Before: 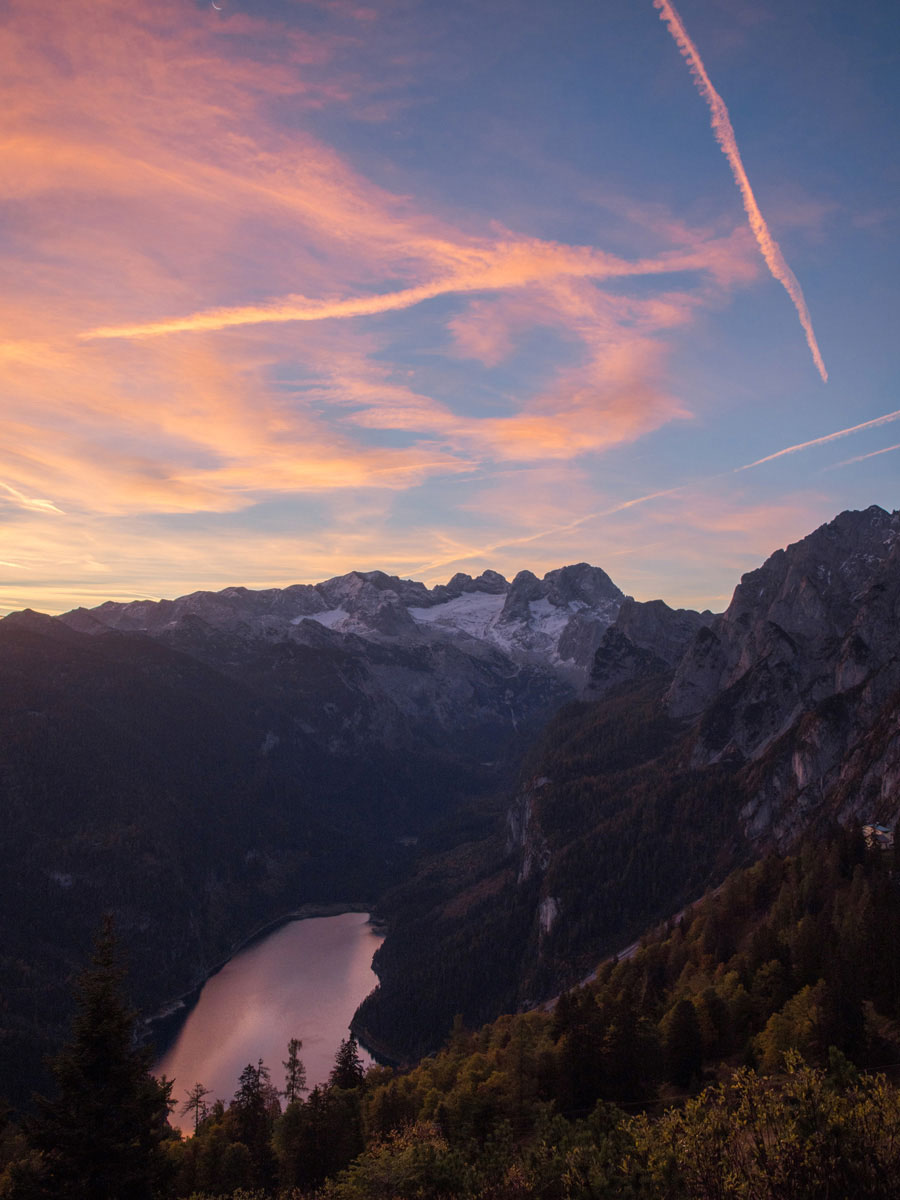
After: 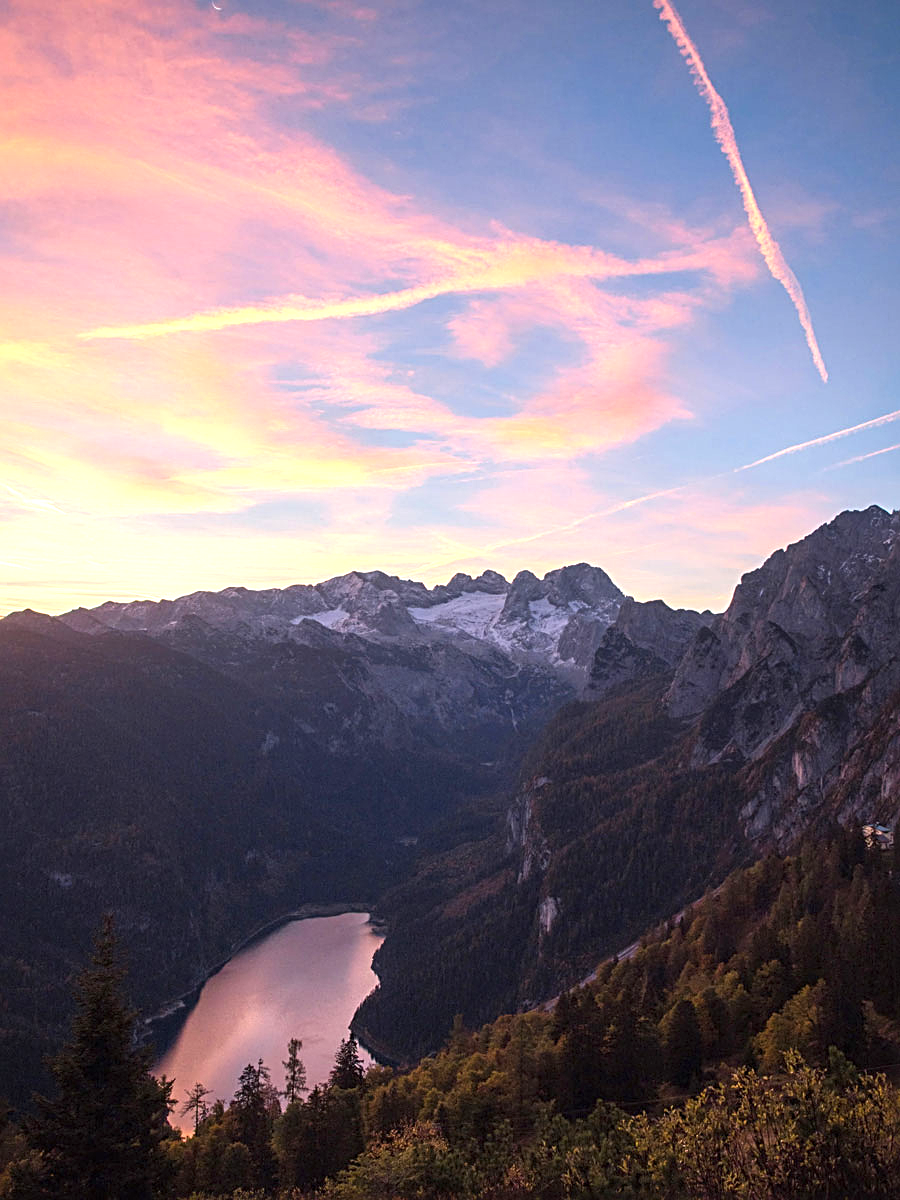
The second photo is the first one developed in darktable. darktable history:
exposure: exposure 1 EV, compensate highlight preservation false
sharpen: radius 2.767
